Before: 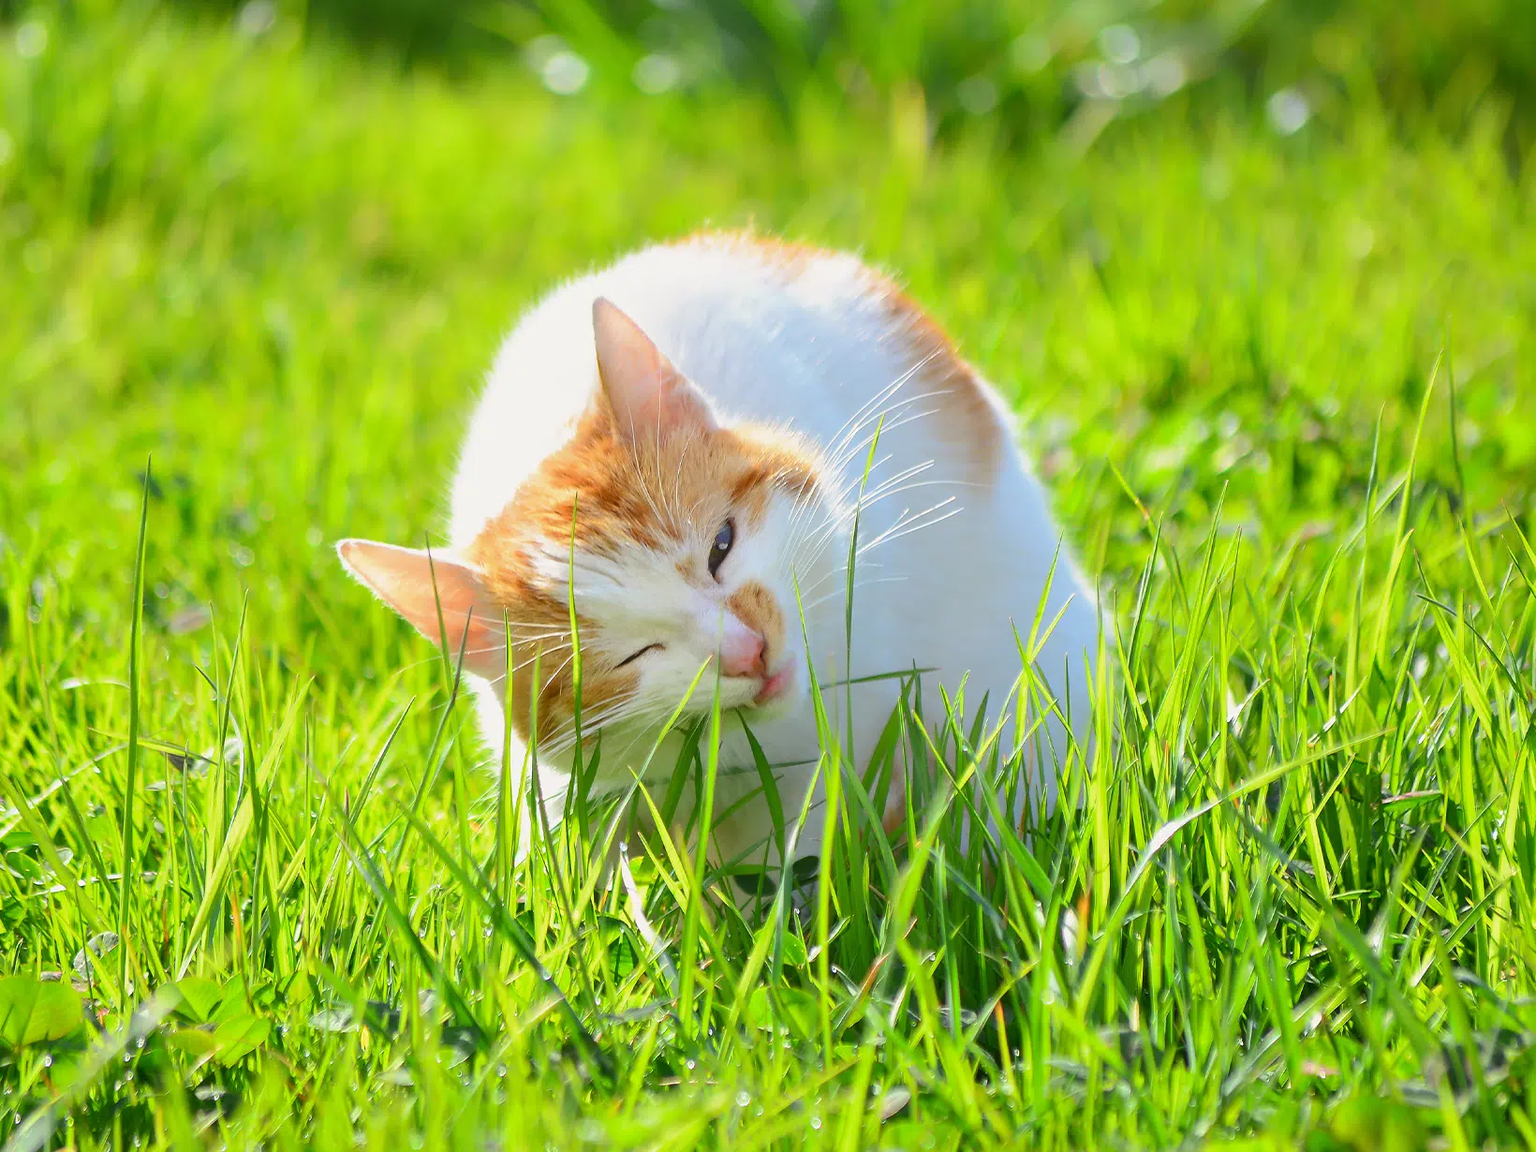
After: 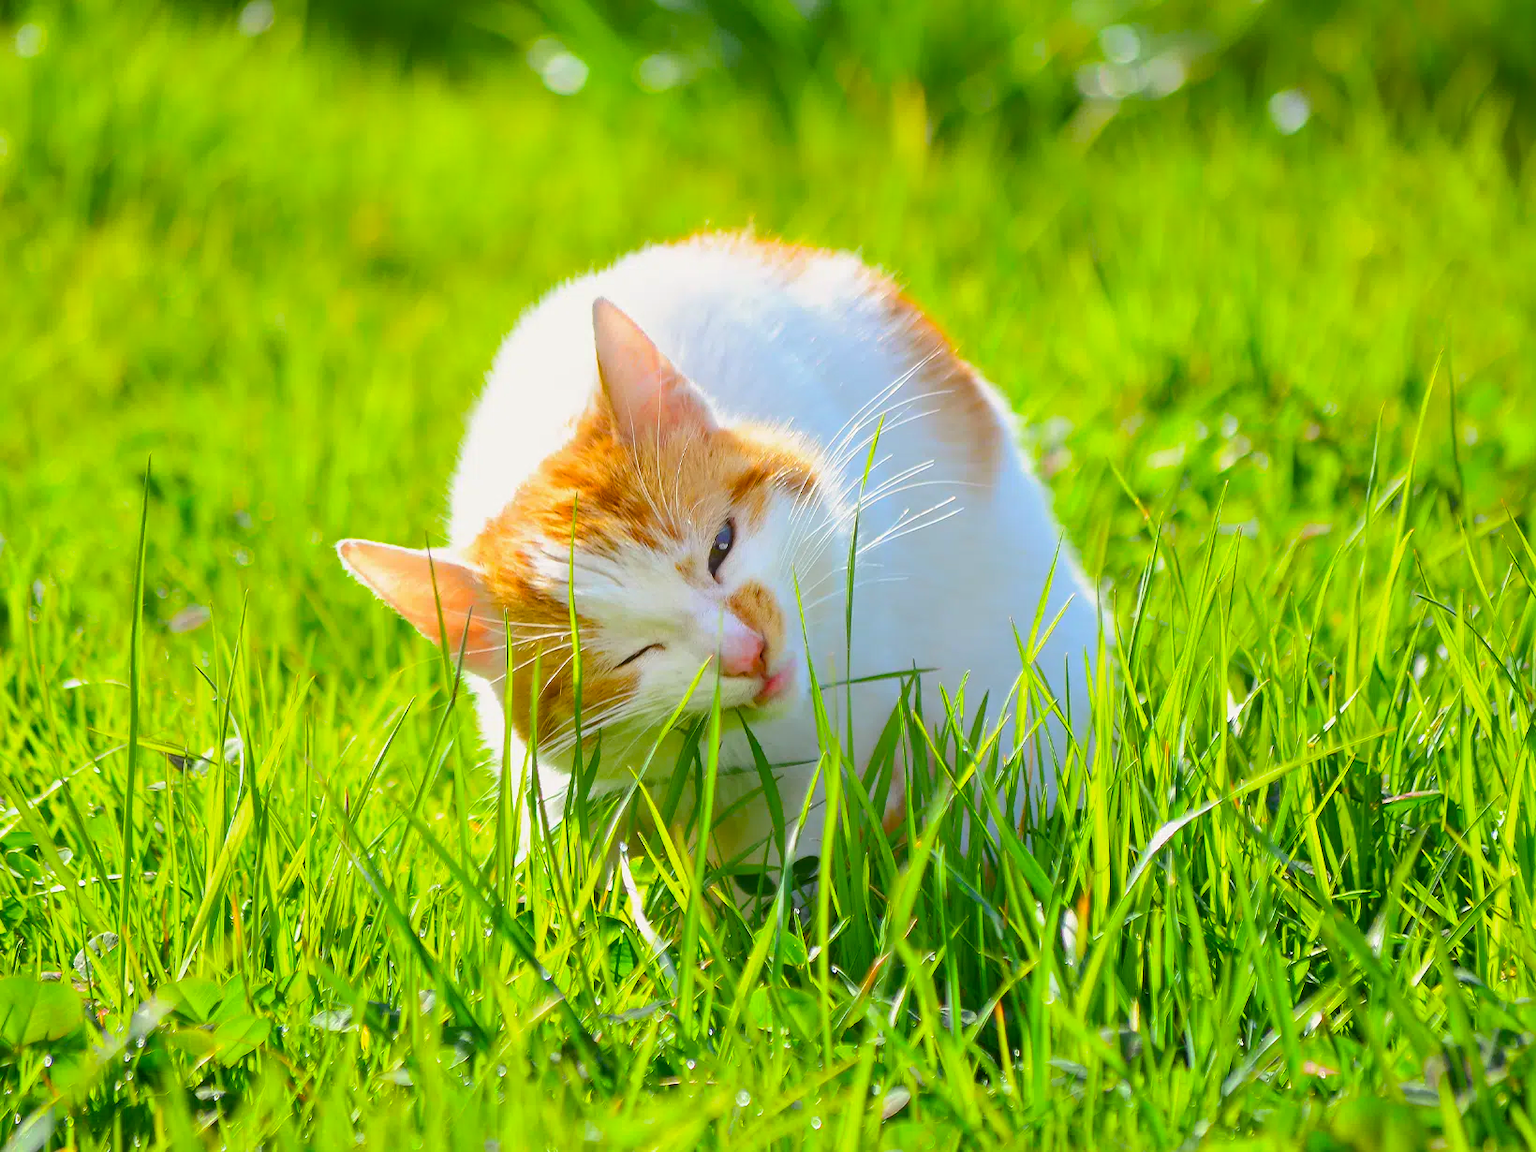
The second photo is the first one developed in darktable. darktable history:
color balance rgb: linear chroma grading › shadows 16.586%, perceptual saturation grading › global saturation 30.878%
